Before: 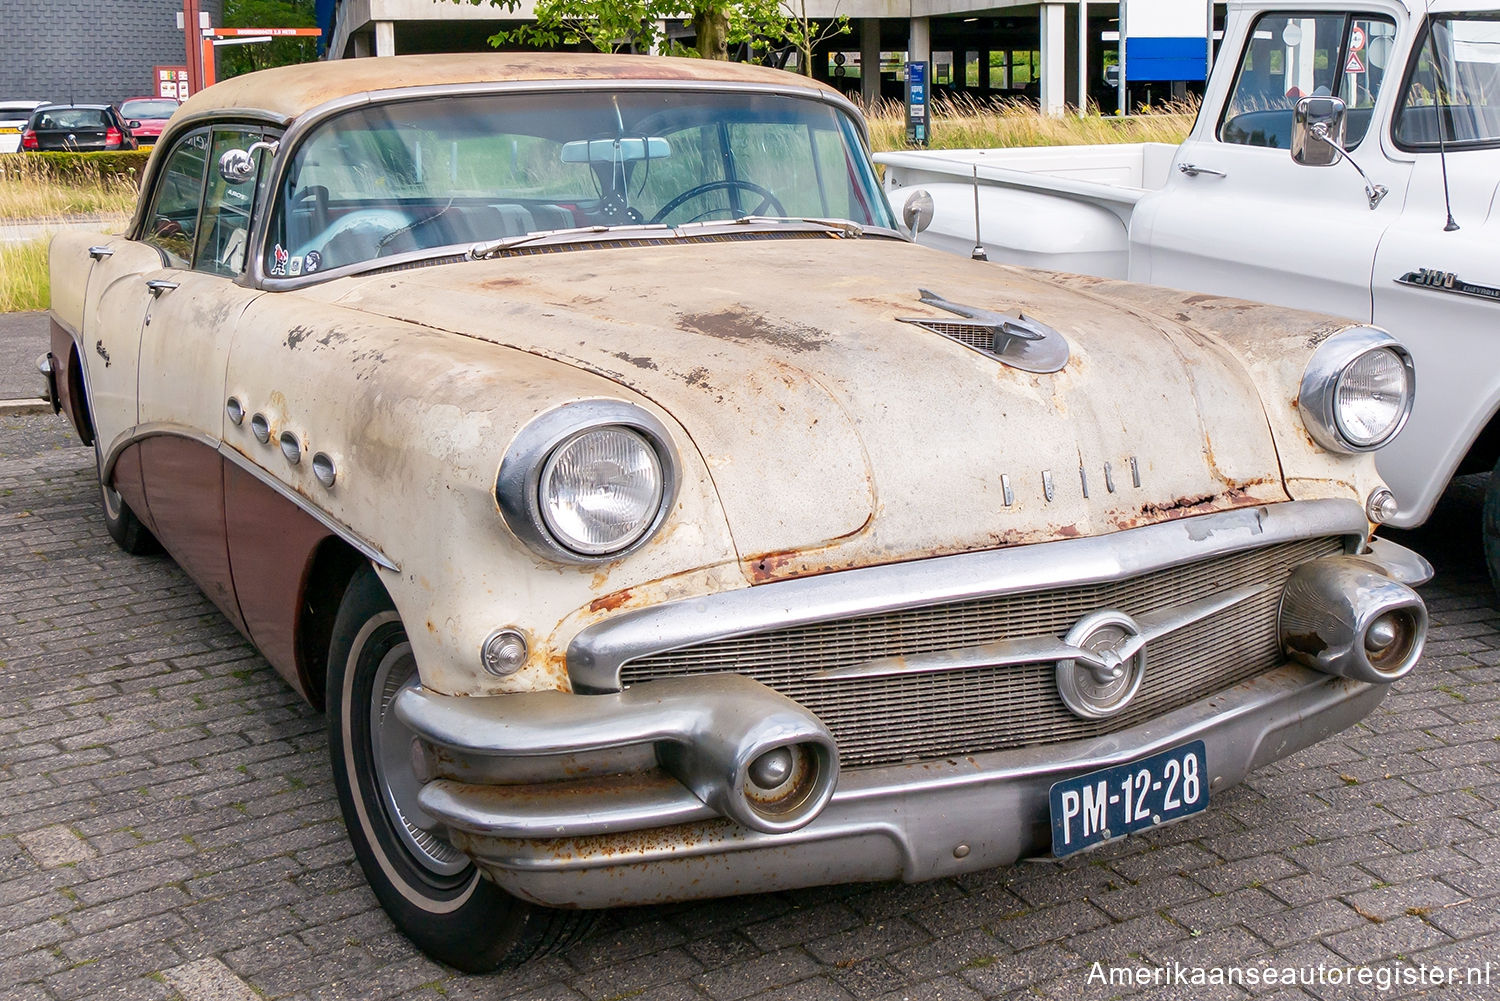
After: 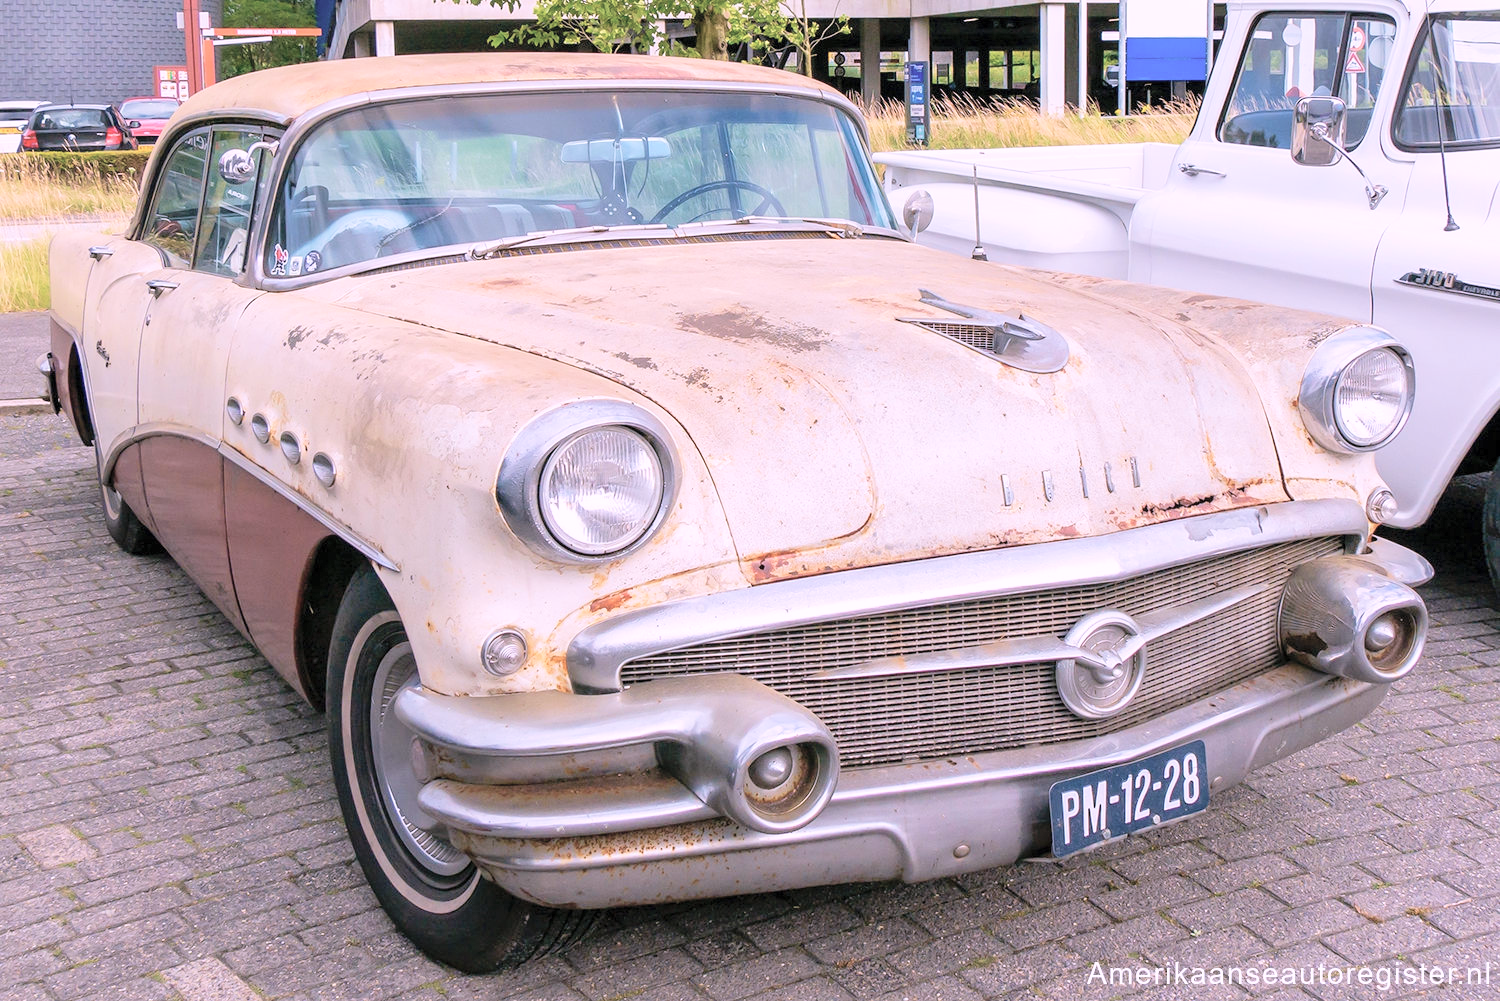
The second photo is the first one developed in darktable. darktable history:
white balance: red 1.066, blue 1.119
velvia: on, module defaults
global tonemap: drago (0.7, 100)
color balance: input saturation 80.07%
